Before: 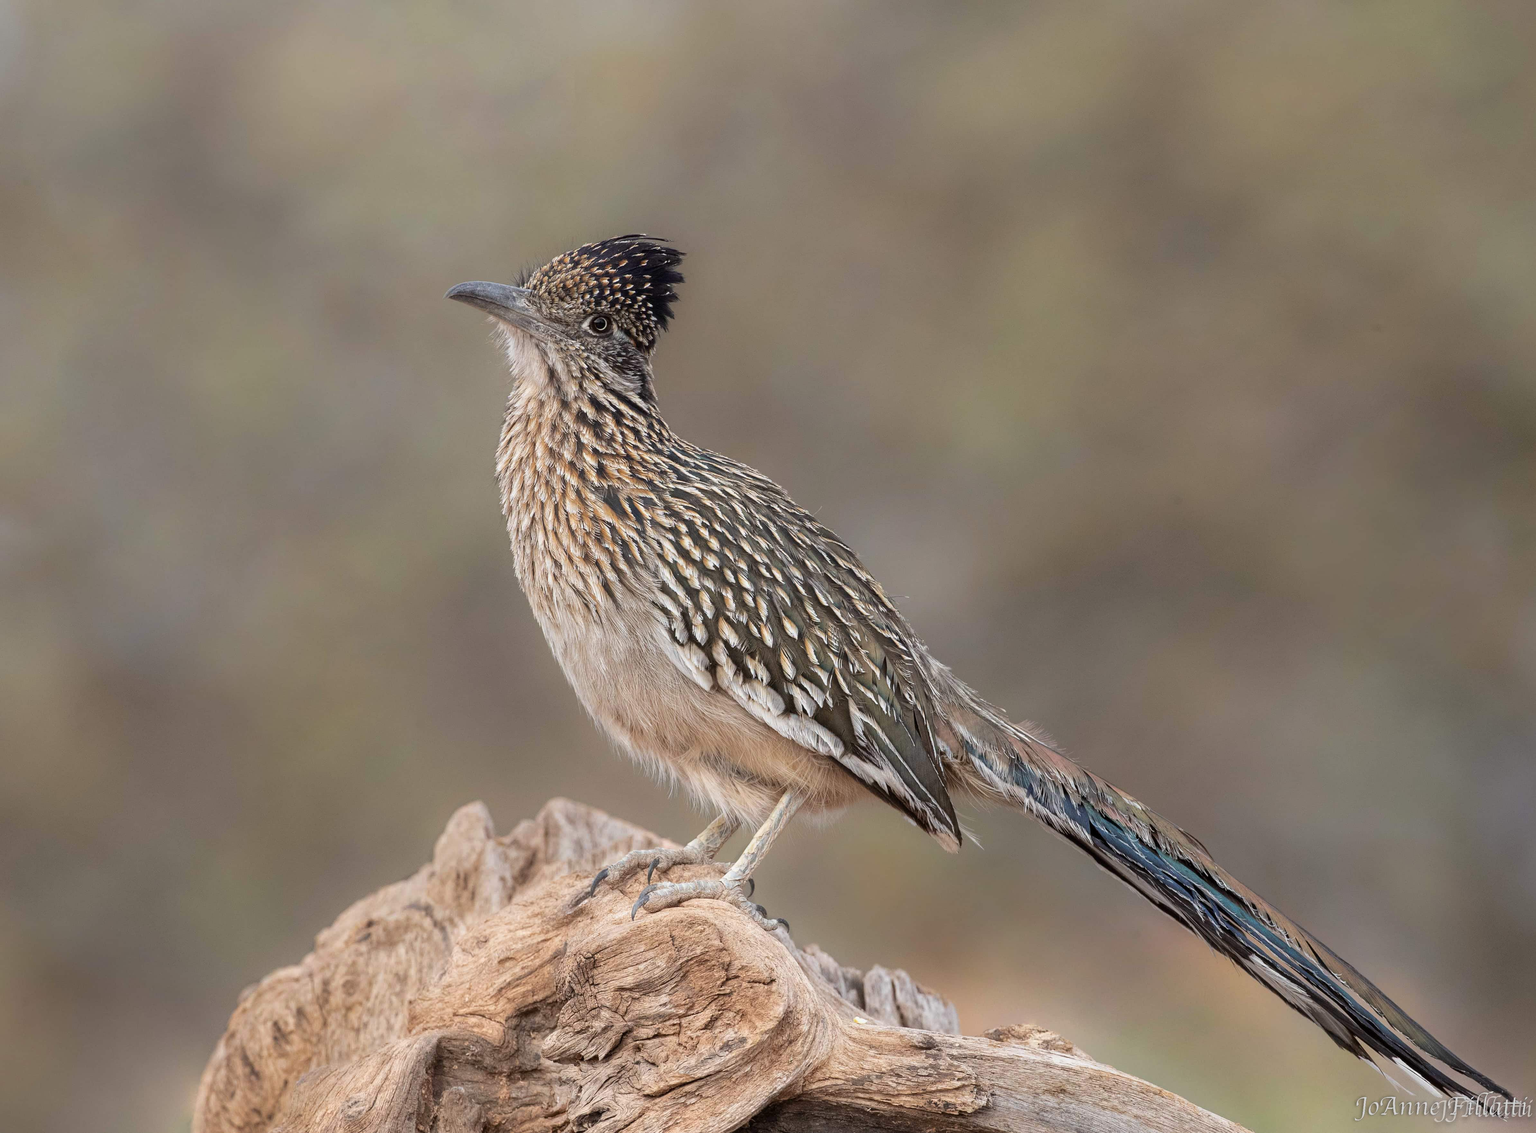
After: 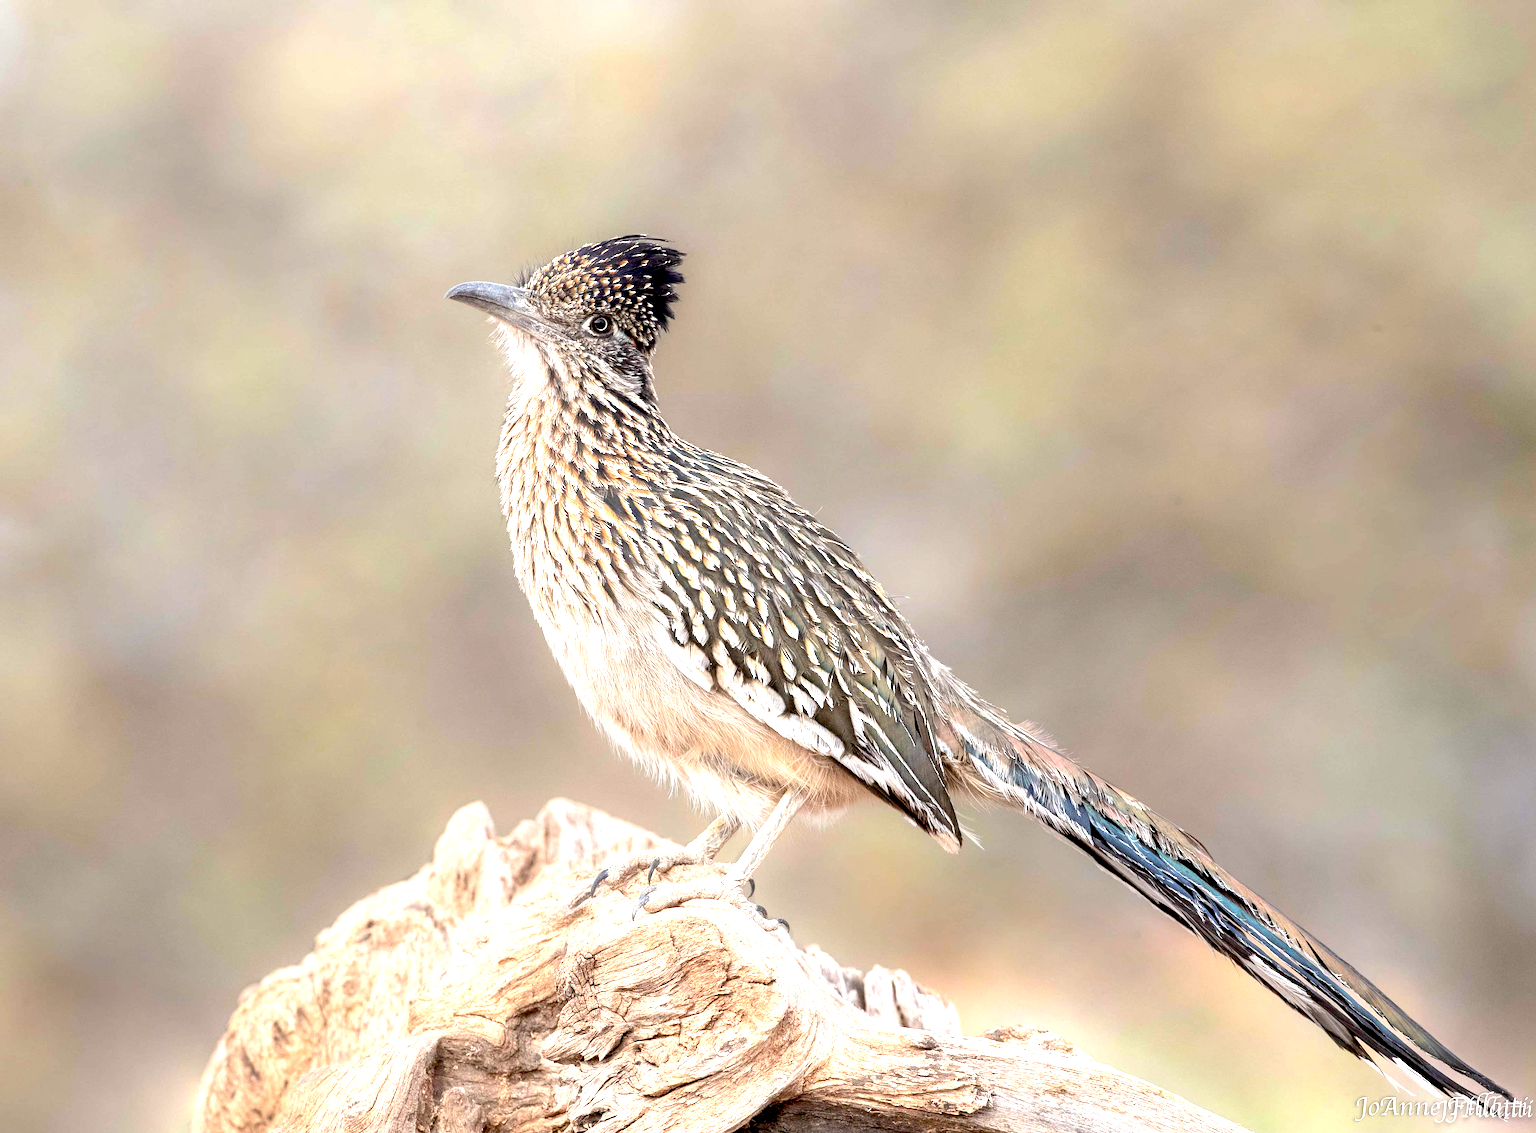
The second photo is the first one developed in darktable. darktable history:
exposure: black level correction 0.009, exposure 1.427 EV, compensate highlight preservation false
